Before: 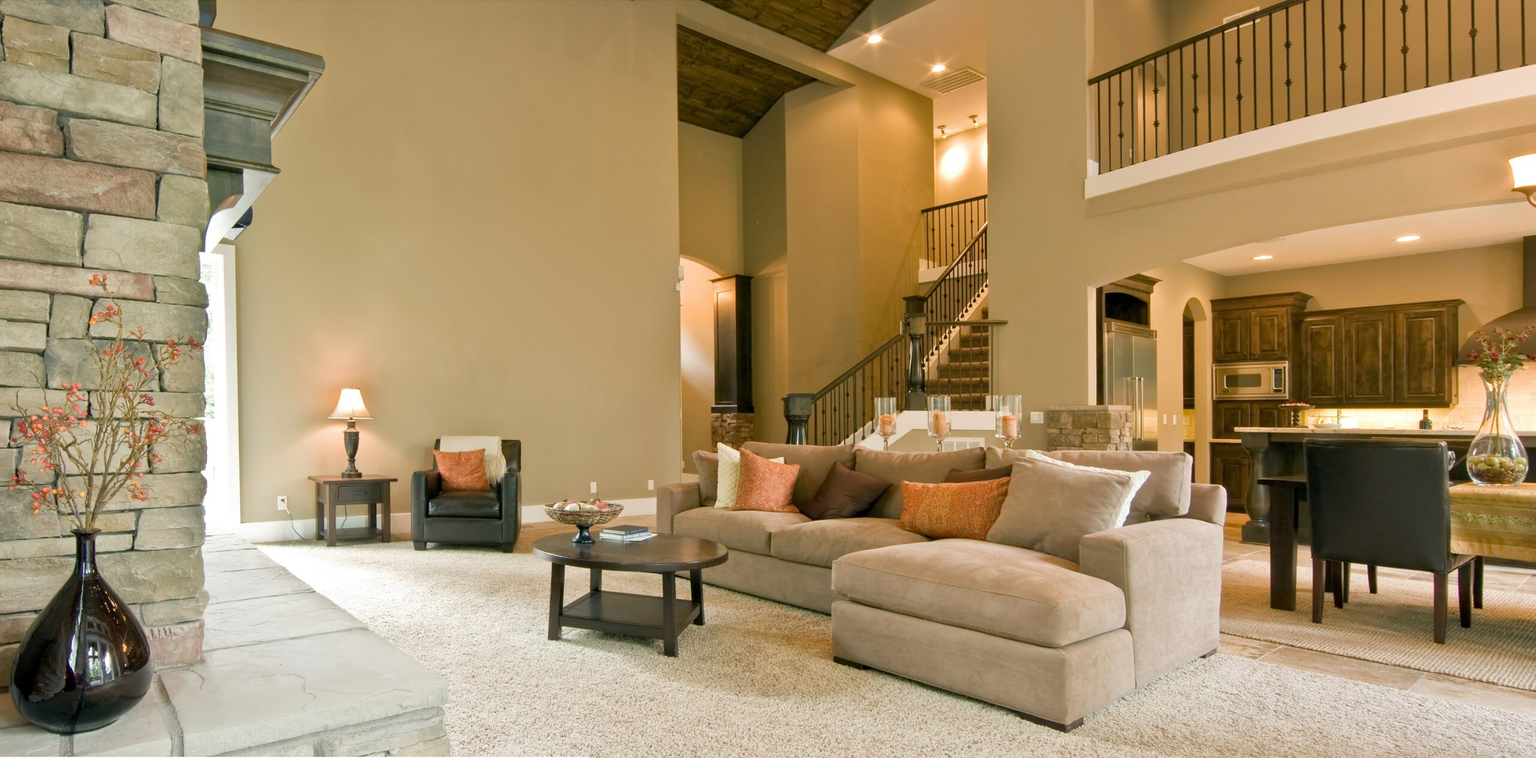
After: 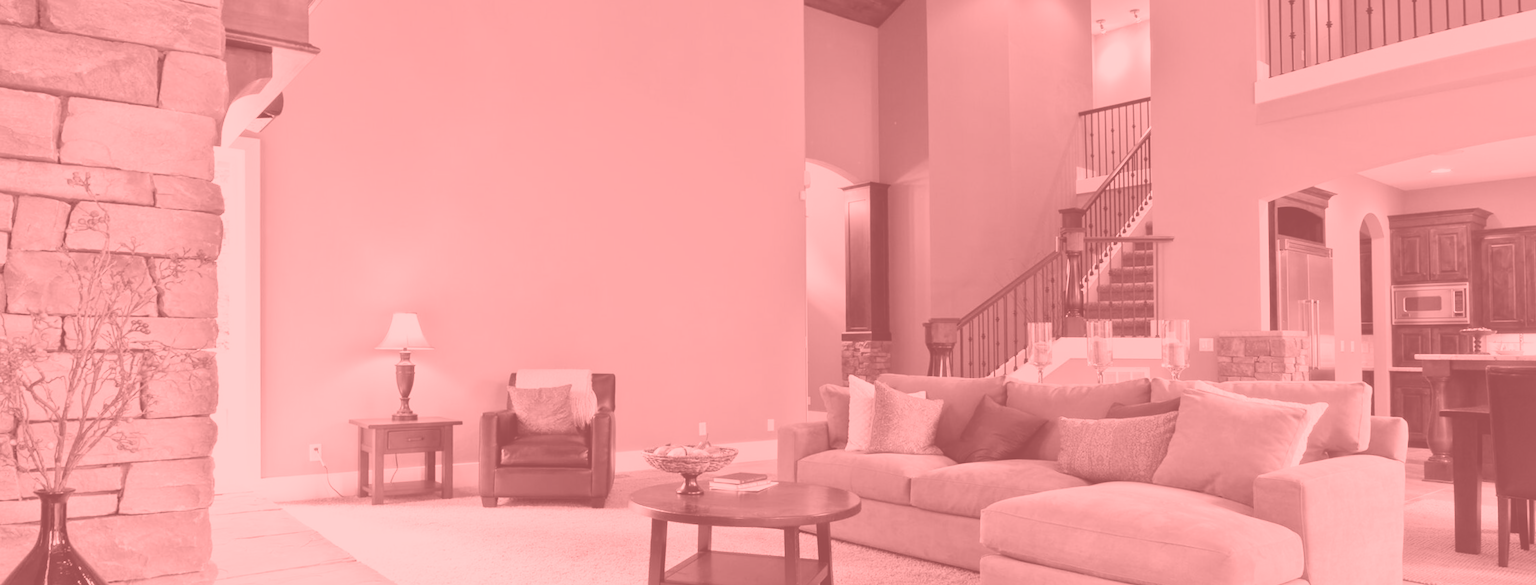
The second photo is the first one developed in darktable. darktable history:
colorize: saturation 51%, source mix 50.67%, lightness 50.67%
tone curve: curves: ch0 [(0, 0.021) (0.049, 0.044) (0.158, 0.113) (0.351, 0.331) (0.485, 0.505) (0.656, 0.696) (0.868, 0.887) (1, 0.969)]; ch1 [(0, 0) (0.322, 0.328) (0.434, 0.438) (0.473, 0.477) (0.502, 0.503) (0.522, 0.526) (0.564, 0.591) (0.602, 0.632) (0.677, 0.701) (0.859, 0.885) (1, 1)]; ch2 [(0, 0) (0.33, 0.301) (0.452, 0.434) (0.502, 0.505) (0.535, 0.554) (0.565, 0.598) (0.618, 0.629) (1, 1)], color space Lab, independent channels, preserve colors none
rotate and perspective: rotation -0.013°, lens shift (vertical) -0.027, lens shift (horizontal) 0.178, crop left 0.016, crop right 0.989, crop top 0.082, crop bottom 0.918
crop and rotate: left 2.425%, top 11.305%, right 9.6%, bottom 15.08%
white balance: red 0.98, blue 1.61
